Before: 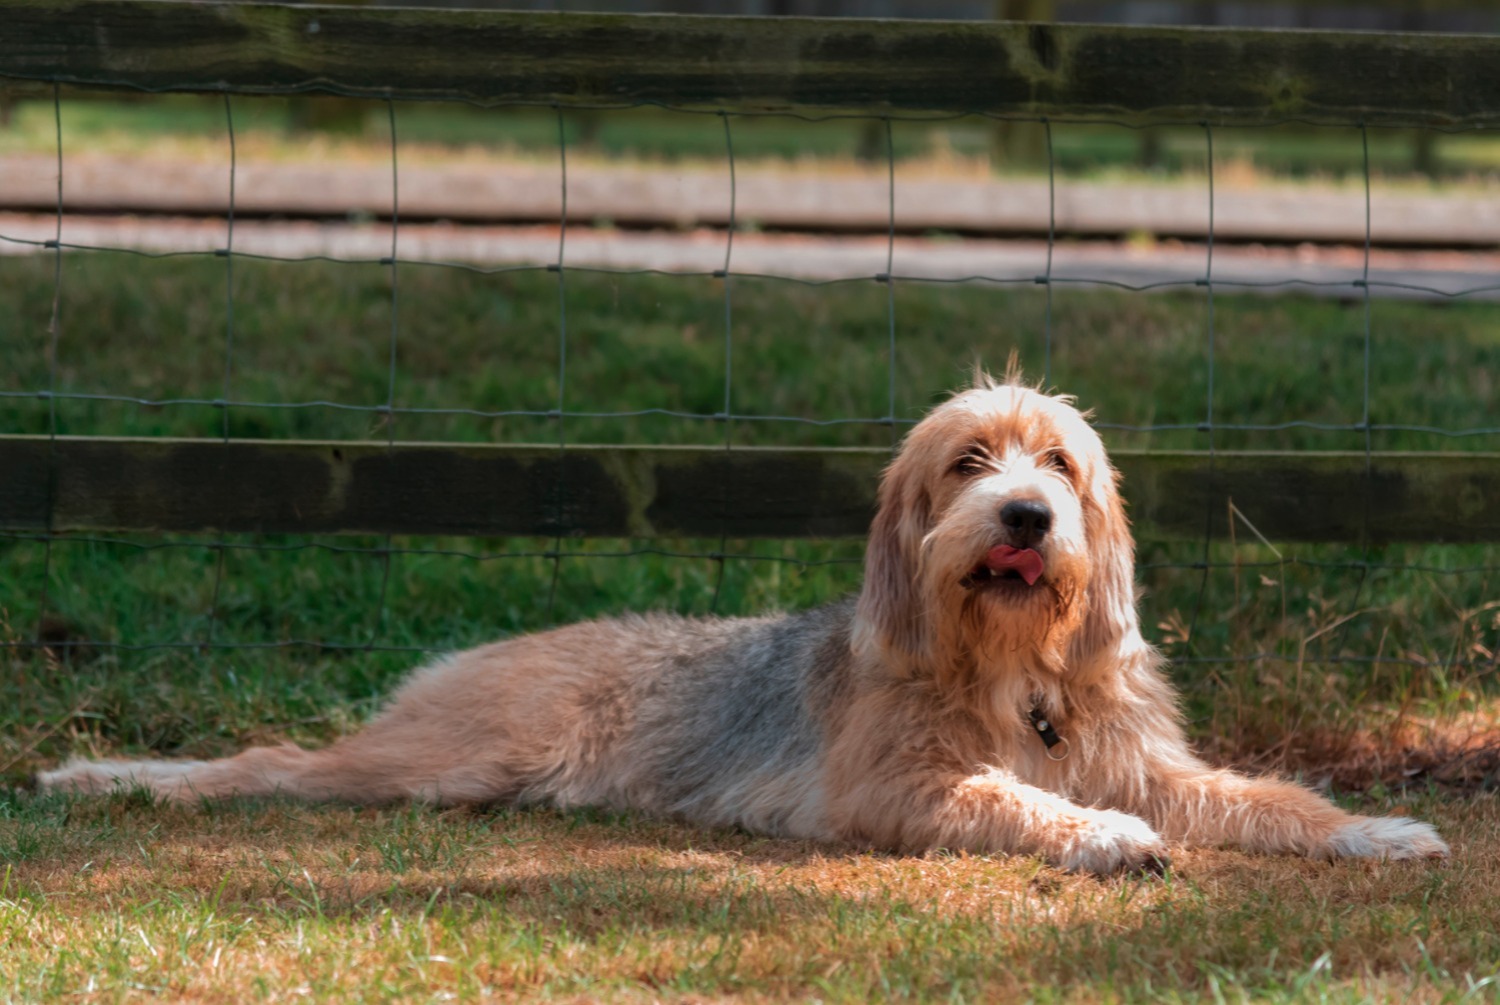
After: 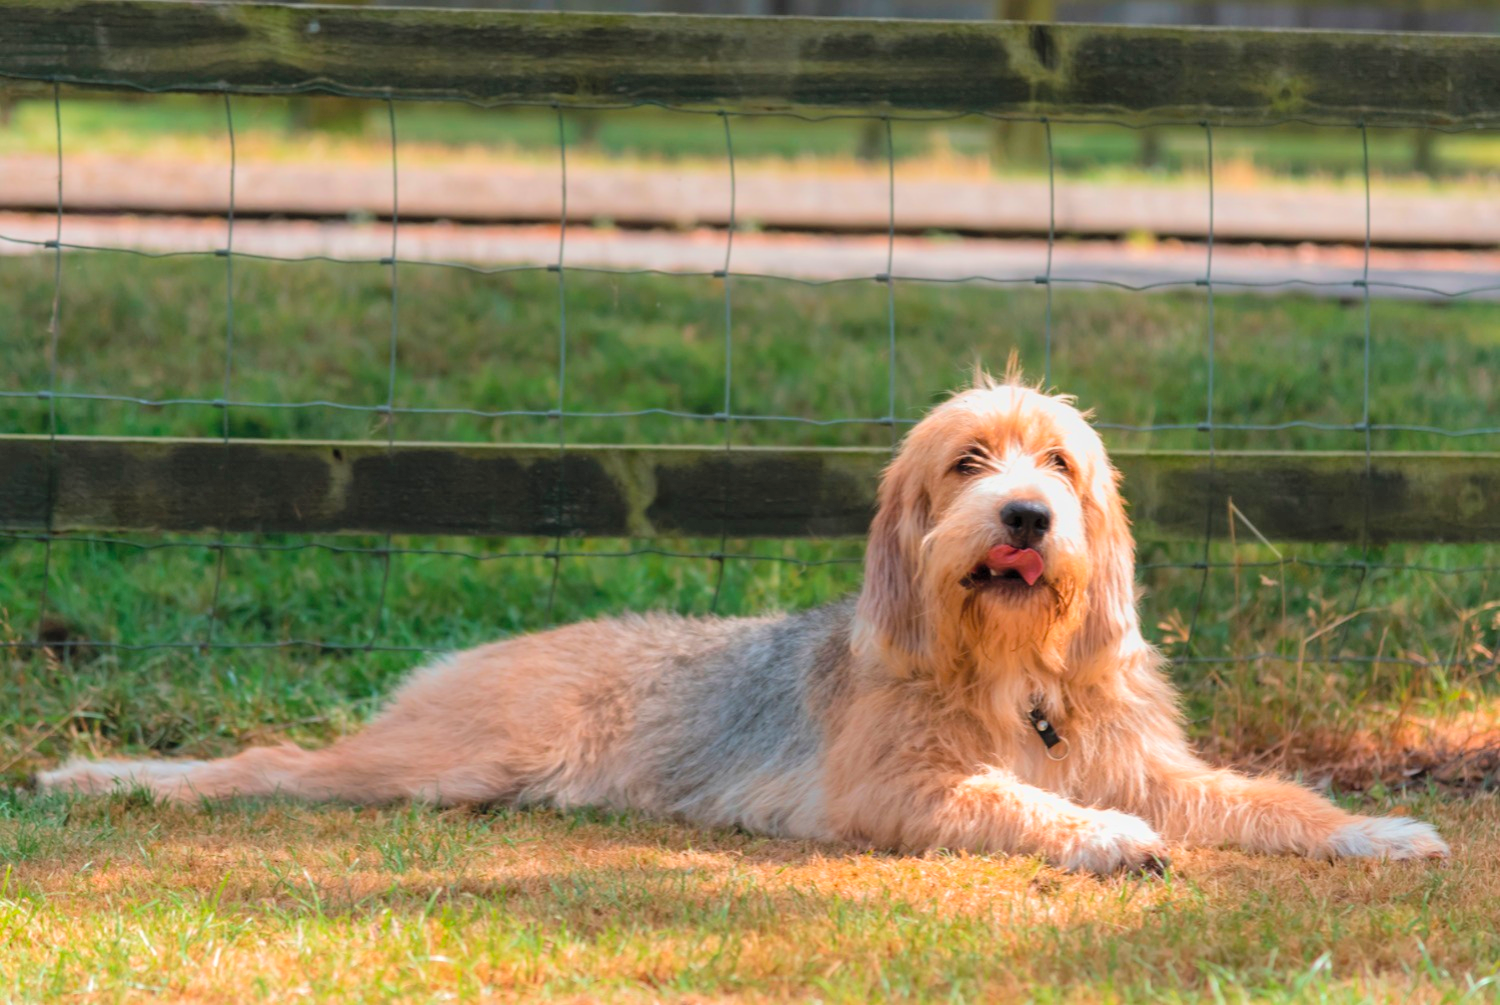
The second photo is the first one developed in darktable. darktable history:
color balance: on, module defaults
velvia: strength 32%, mid-tones bias 0.2
global tonemap: drago (0.7, 100)
